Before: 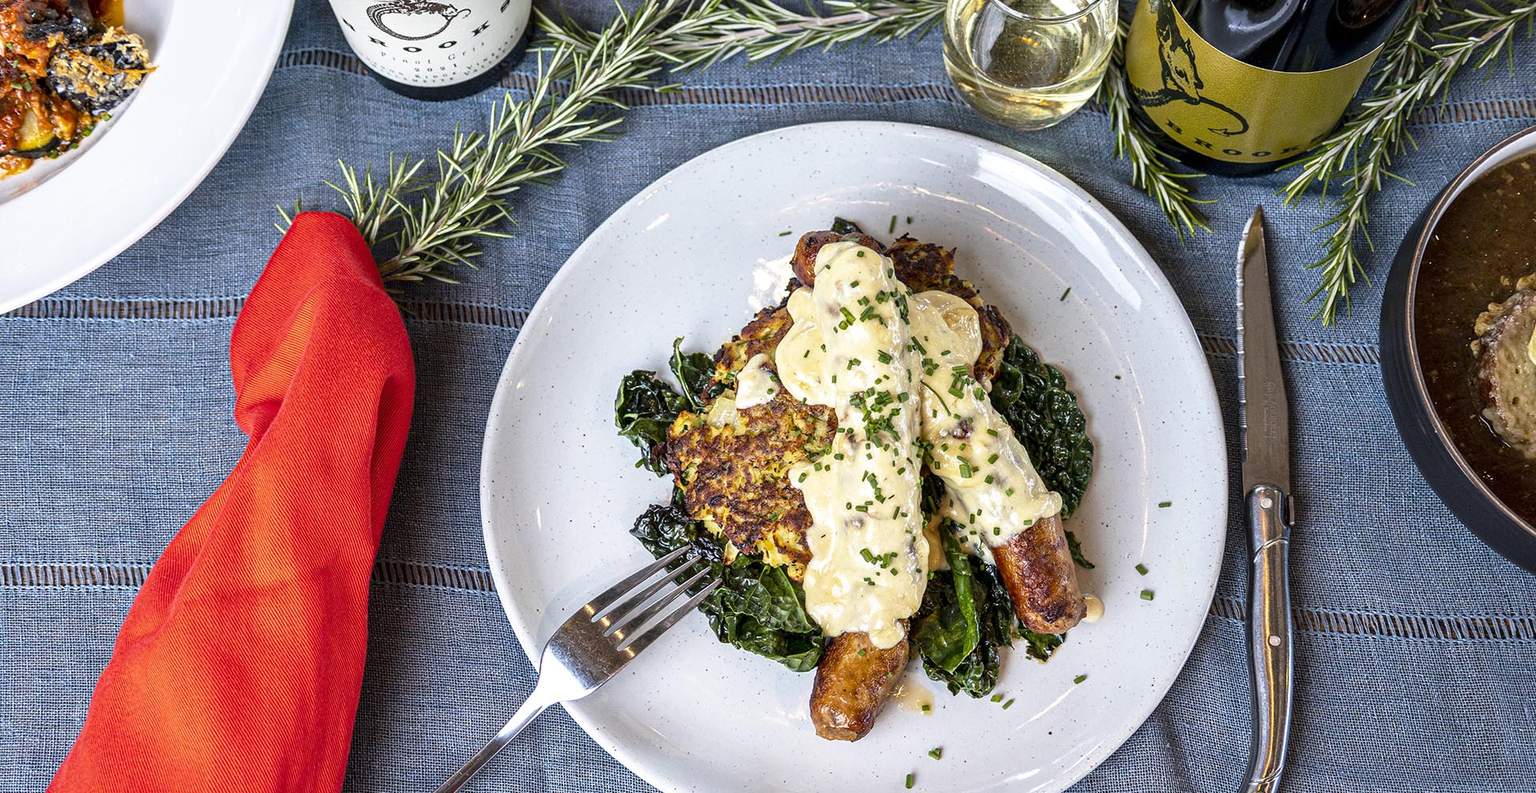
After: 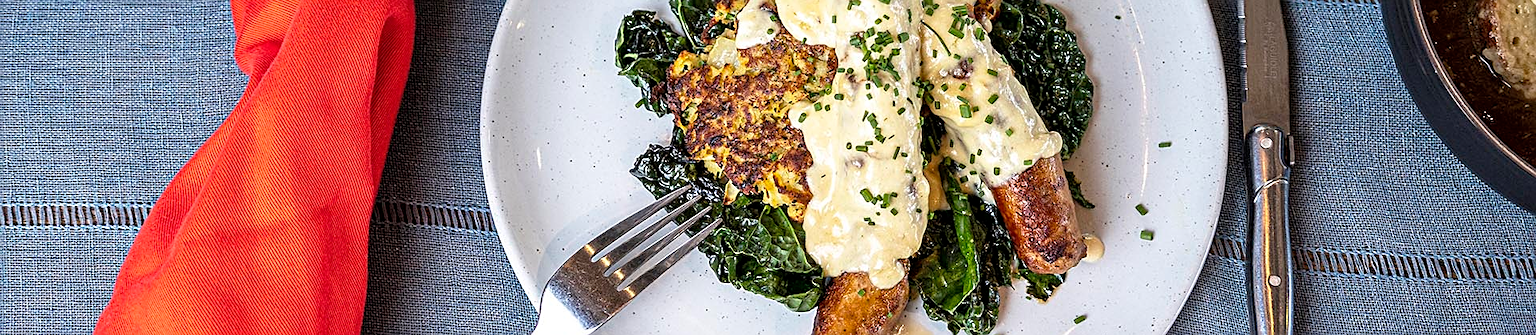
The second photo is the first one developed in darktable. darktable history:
sharpen: on, module defaults
exposure: compensate highlight preservation false
crop: top 45.413%, bottom 12.237%
tone equalizer: -8 EV -0.549 EV, edges refinement/feathering 500, mask exposure compensation -1.57 EV, preserve details no
